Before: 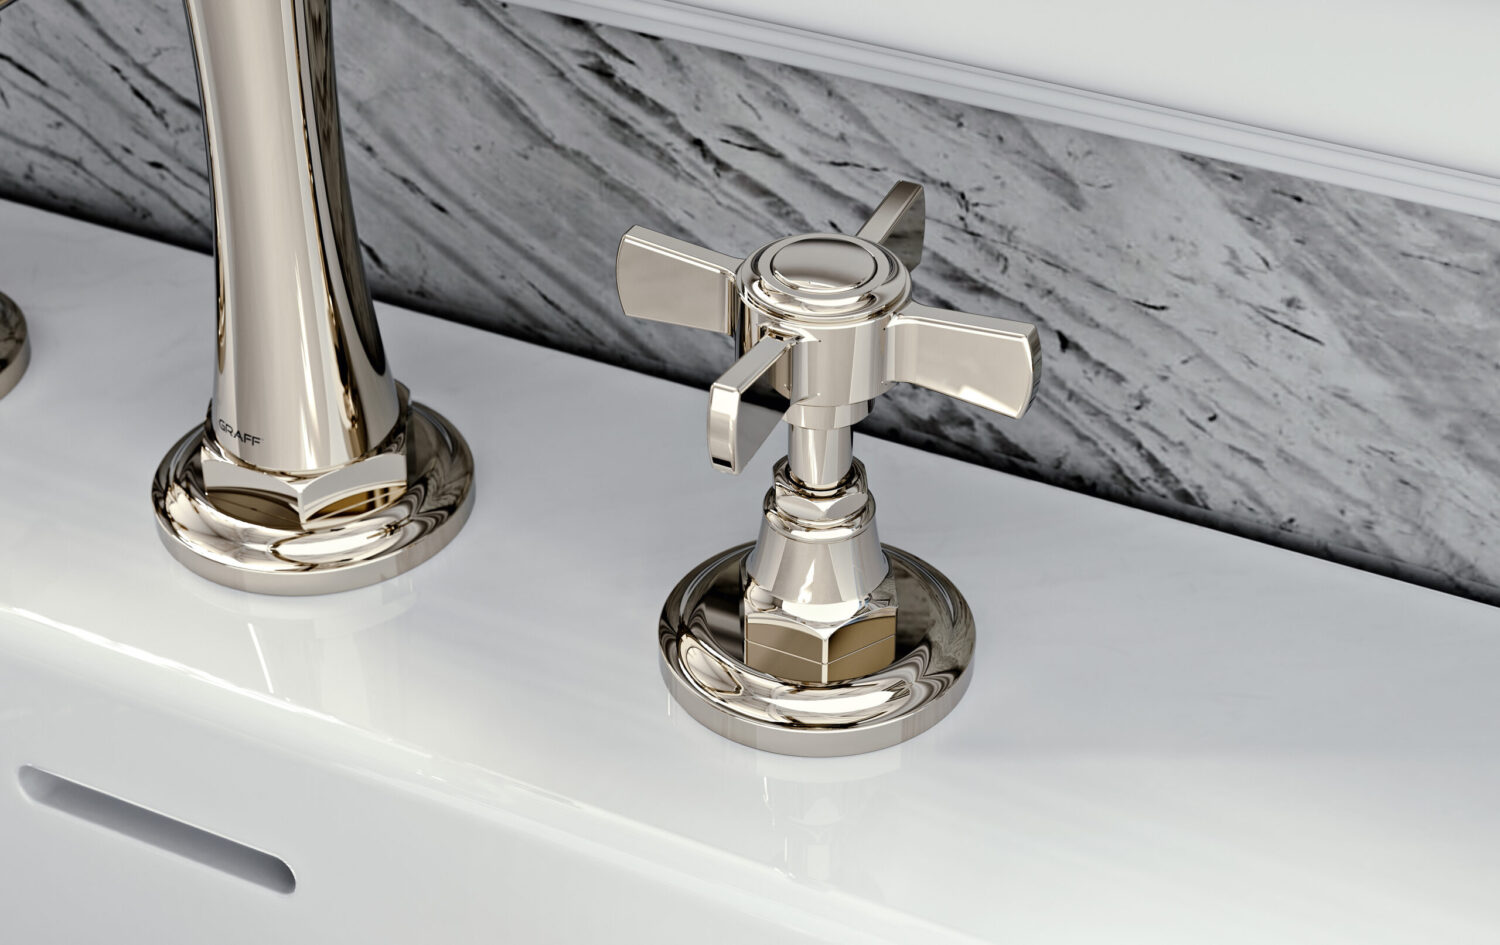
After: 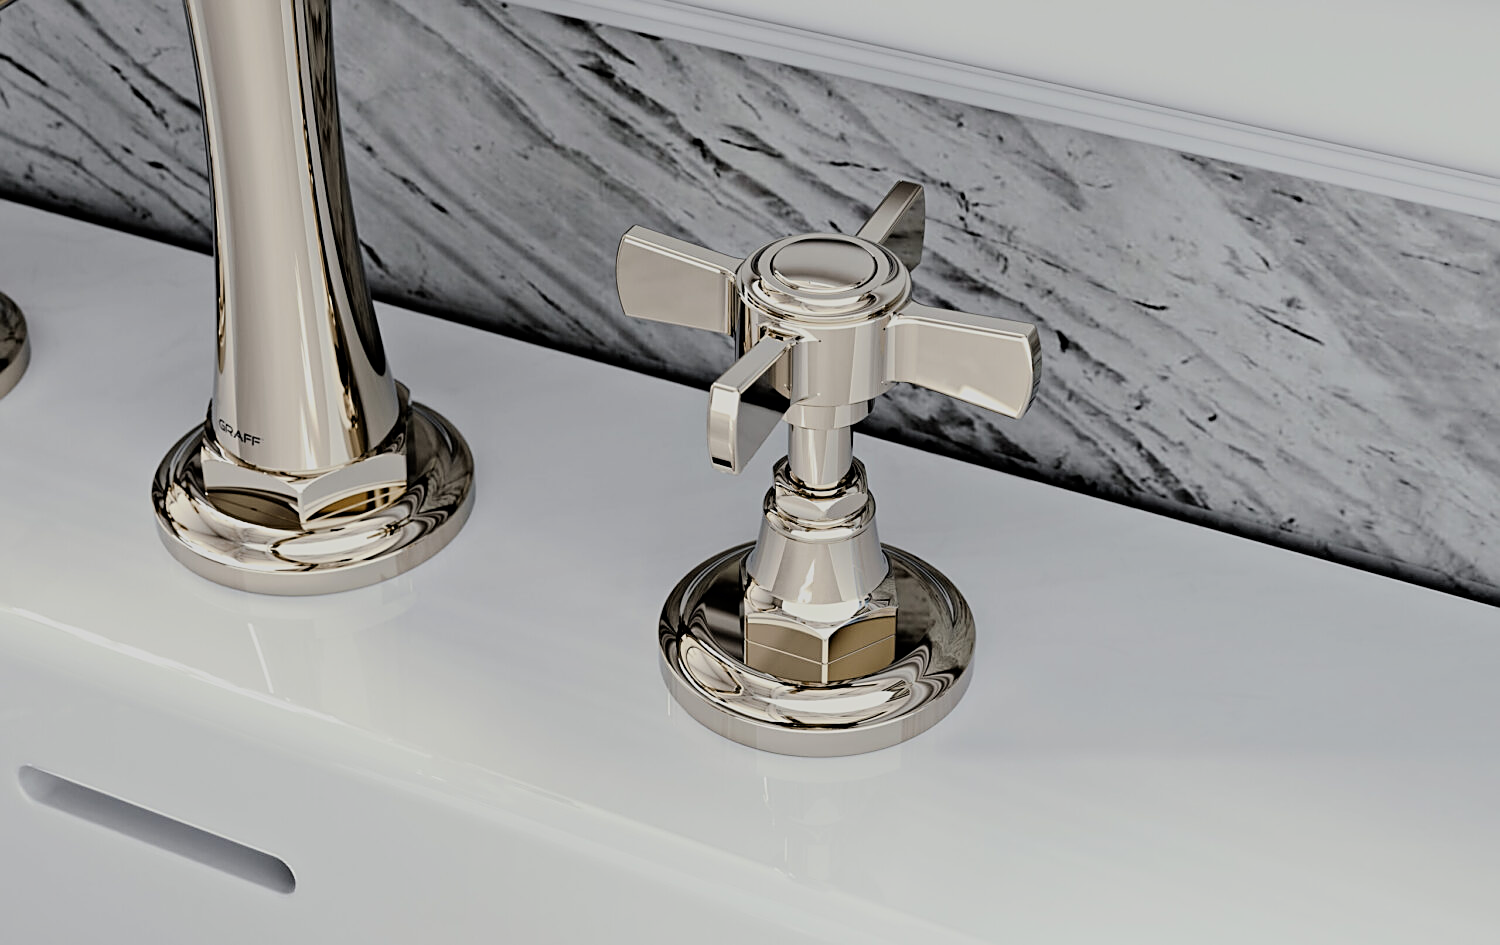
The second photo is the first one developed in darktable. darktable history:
tone equalizer: on, module defaults
sharpen: on, module defaults
filmic rgb: black relative exposure -7.65 EV, white relative exposure 4.56 EV, hardness 3.61, color science v6 (2022)
